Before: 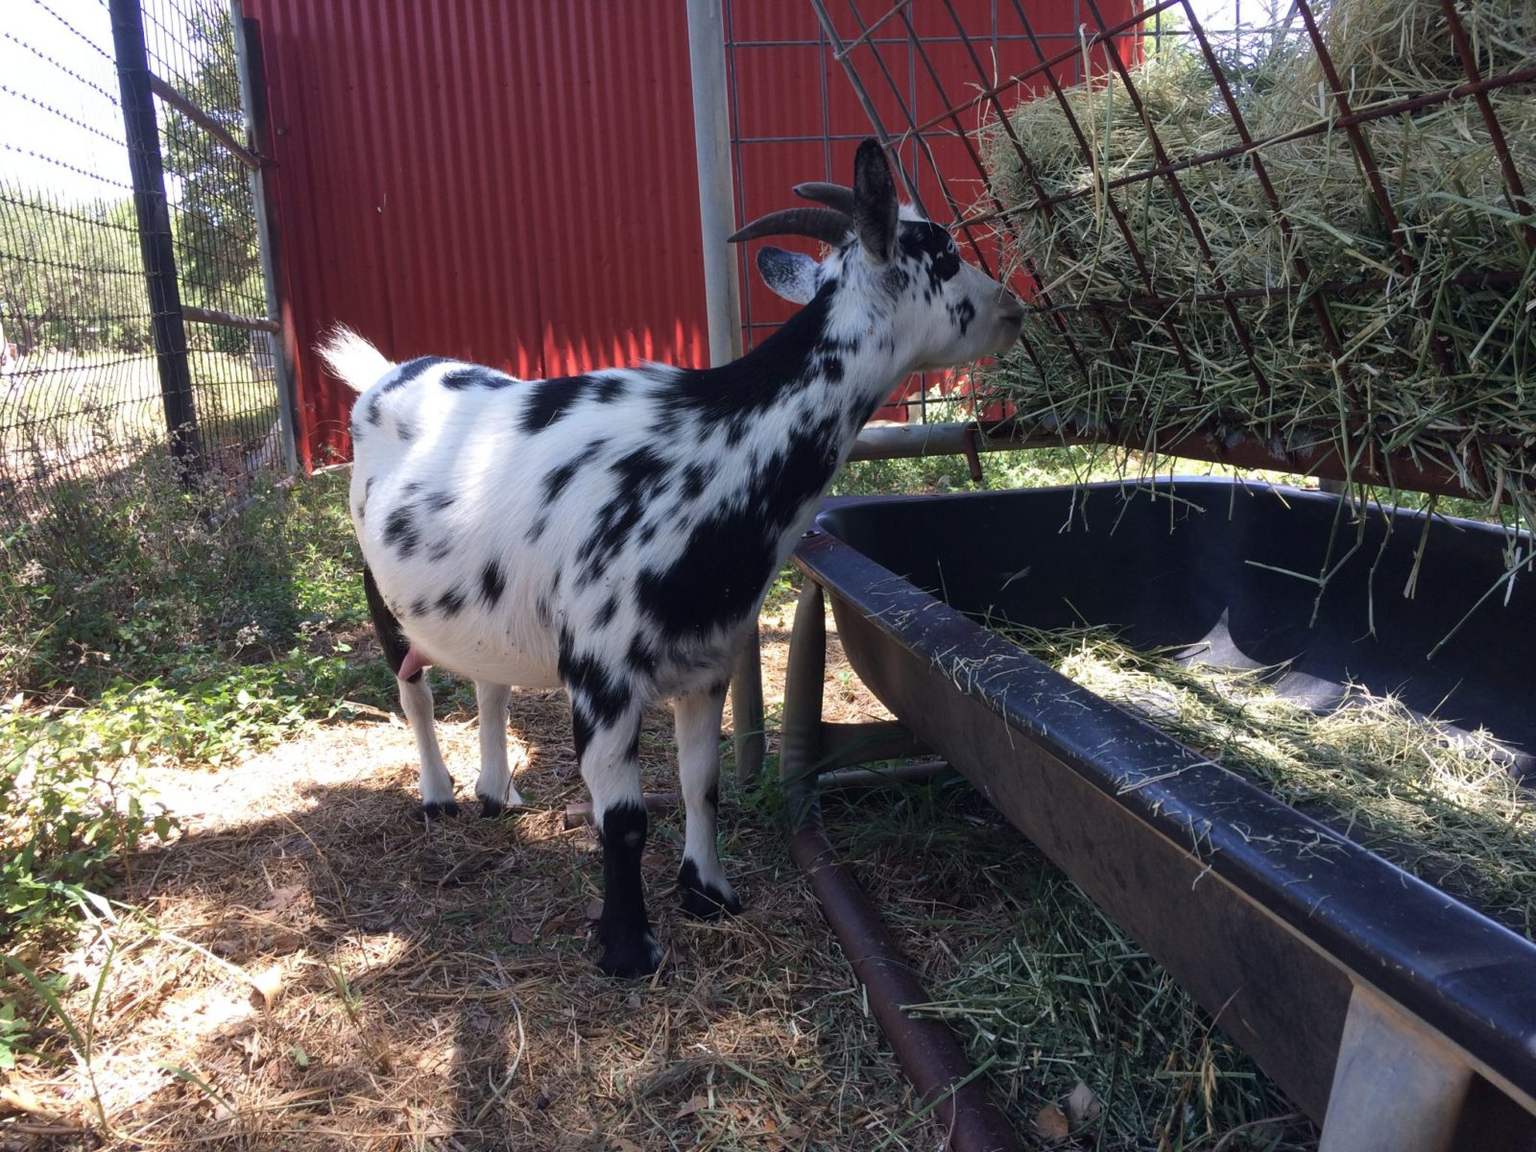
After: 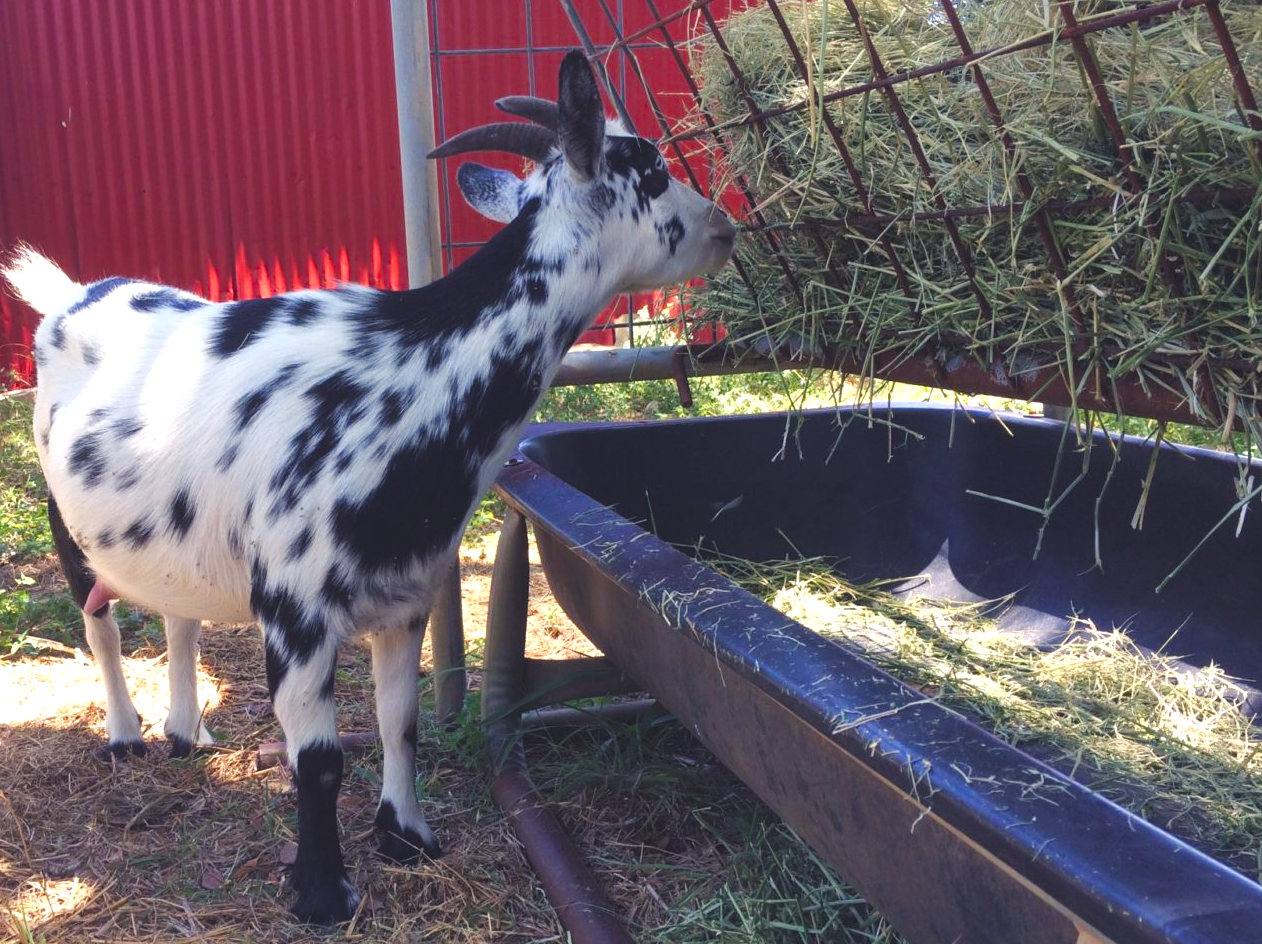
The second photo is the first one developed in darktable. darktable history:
exposure: exposure 0.367 EV, compensate highlight preservation false
color balance rgb: shadows lift › chroma 3%, shadows lift › hue 280.8°, power › hue 330°, highlights gain › chroma 3%, highlights gain › hue 75.6°, global offset › luminance 2%, perceptual saturation grading › global saturation 20%, perceptual saturation grading › highlights -25%, perceptual saturation grading › shadows 50%, global vibrance 20.33%
crop and rotate: left 20.74%, top 7.912%, right 0.375%, bottom 13.378%
rgb levels: levels [[0.013, 0.434, 0.89], [0, 0.5, 1], [0, 0.5, 1]]
